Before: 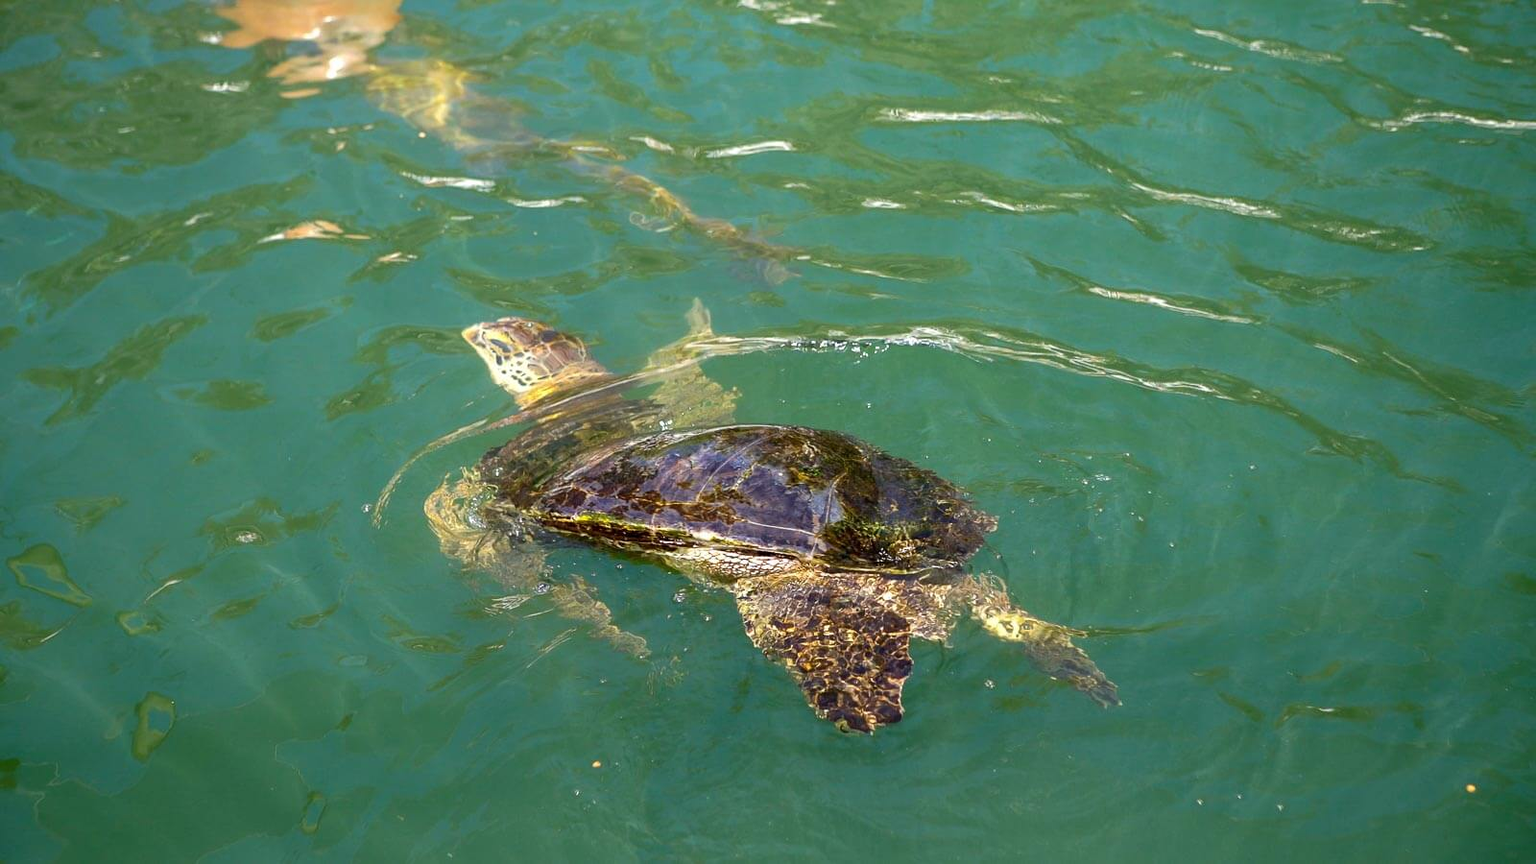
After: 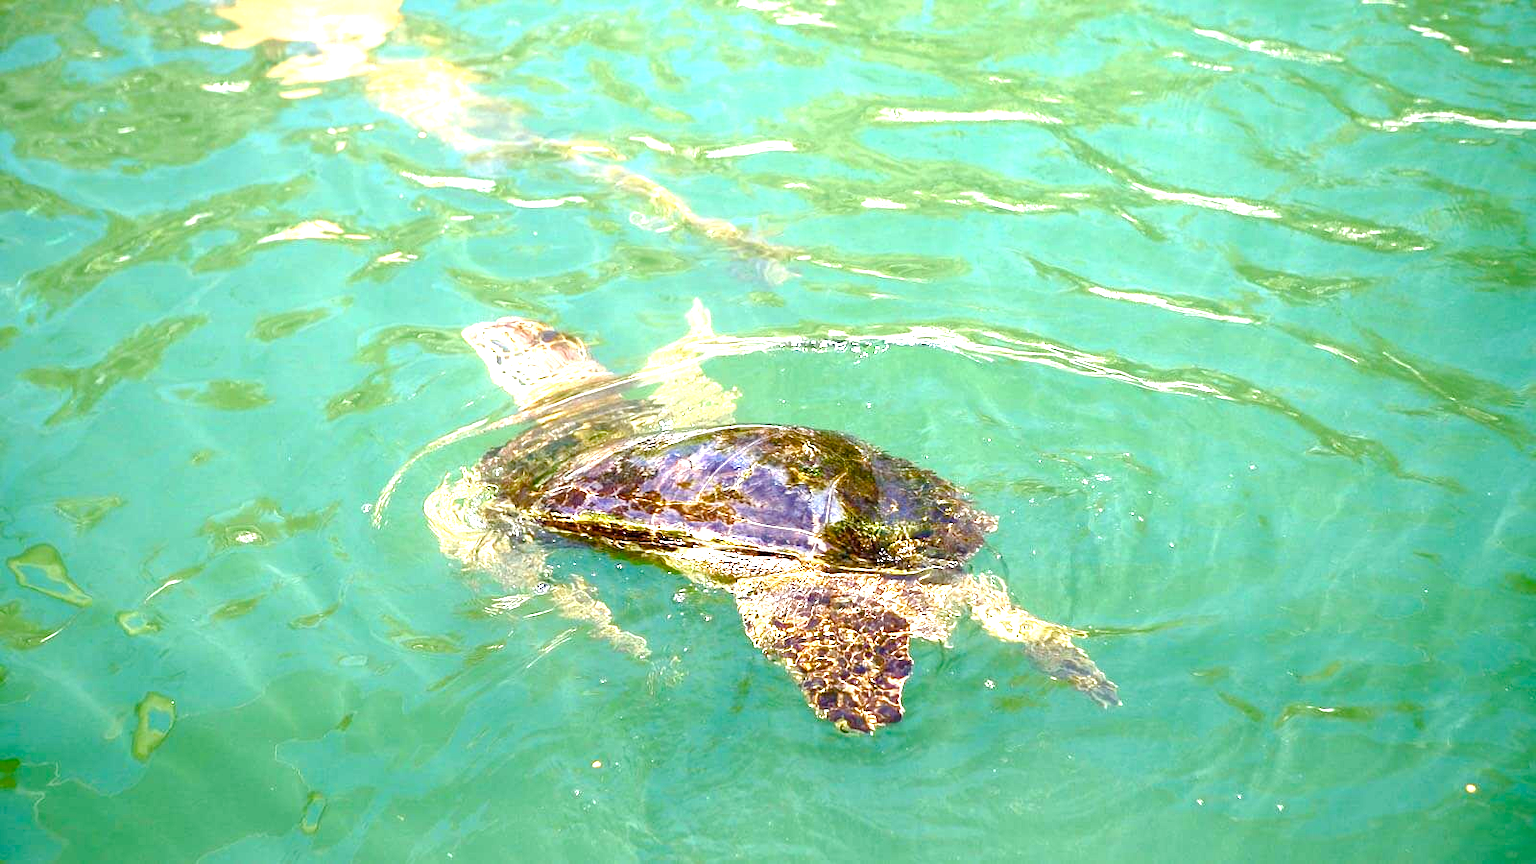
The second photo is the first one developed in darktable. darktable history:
exposure: black level correction 0, exposure 1.388 EV, compensate exposure bias true, compensate highlight preservation false
color balance rgb: perceptual saturation grading › global saturation 25%, perceptual saturation grading › highlights -50%, perceptual saturation grading › shadows 30%, perceptual brilliance grading › global brilliance 12%, global vibrance 20%
